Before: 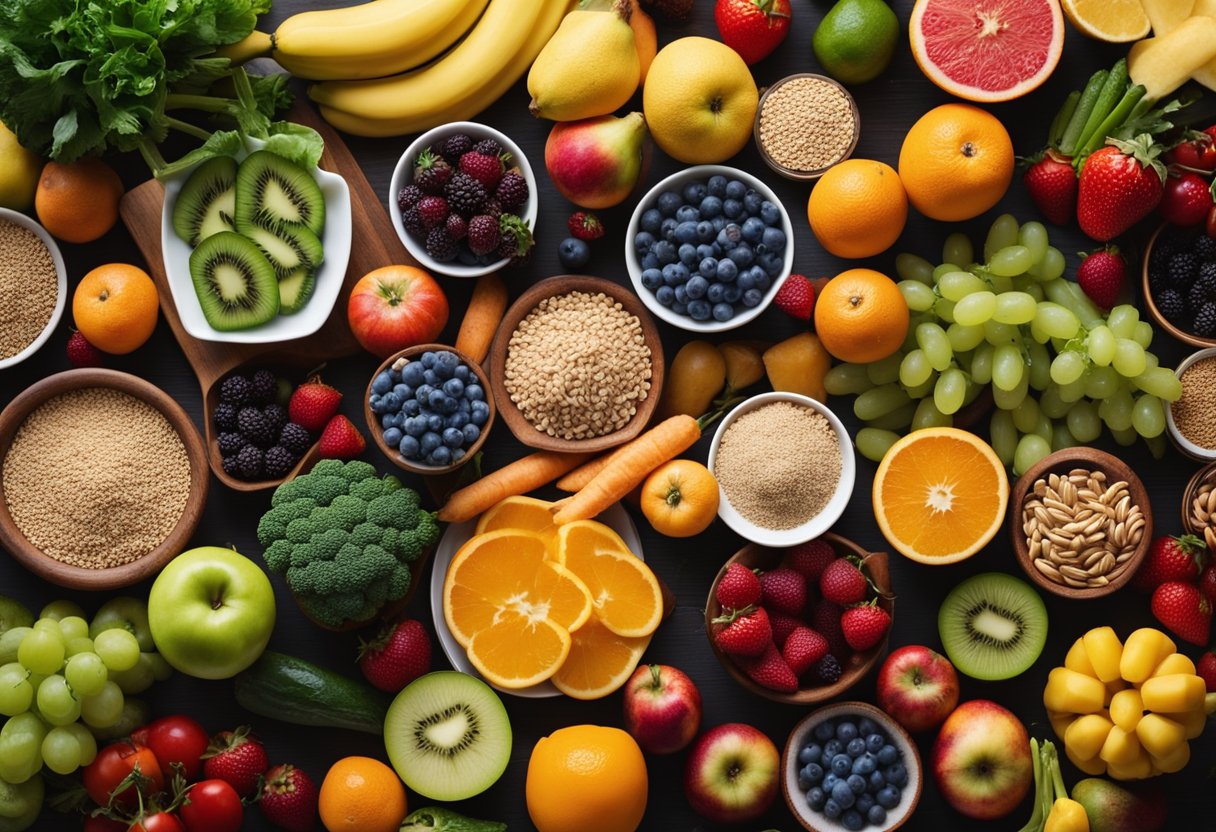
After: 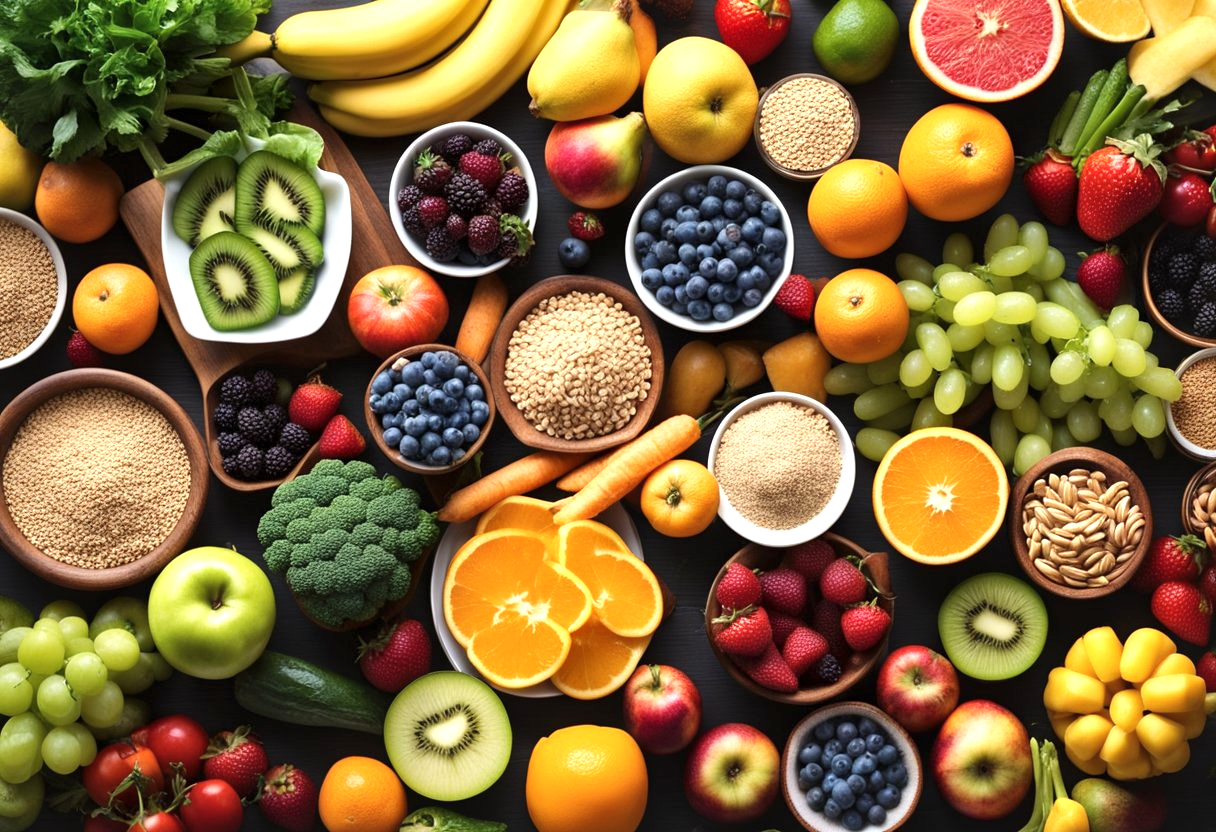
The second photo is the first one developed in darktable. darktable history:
local contrast: mode bilateral grid, contrast 25, coarseness 60, detail 151%, midtone range 0.2
exposure: black level correction -0.002, exposure 0.54 EV, compensate highlight preservation false
